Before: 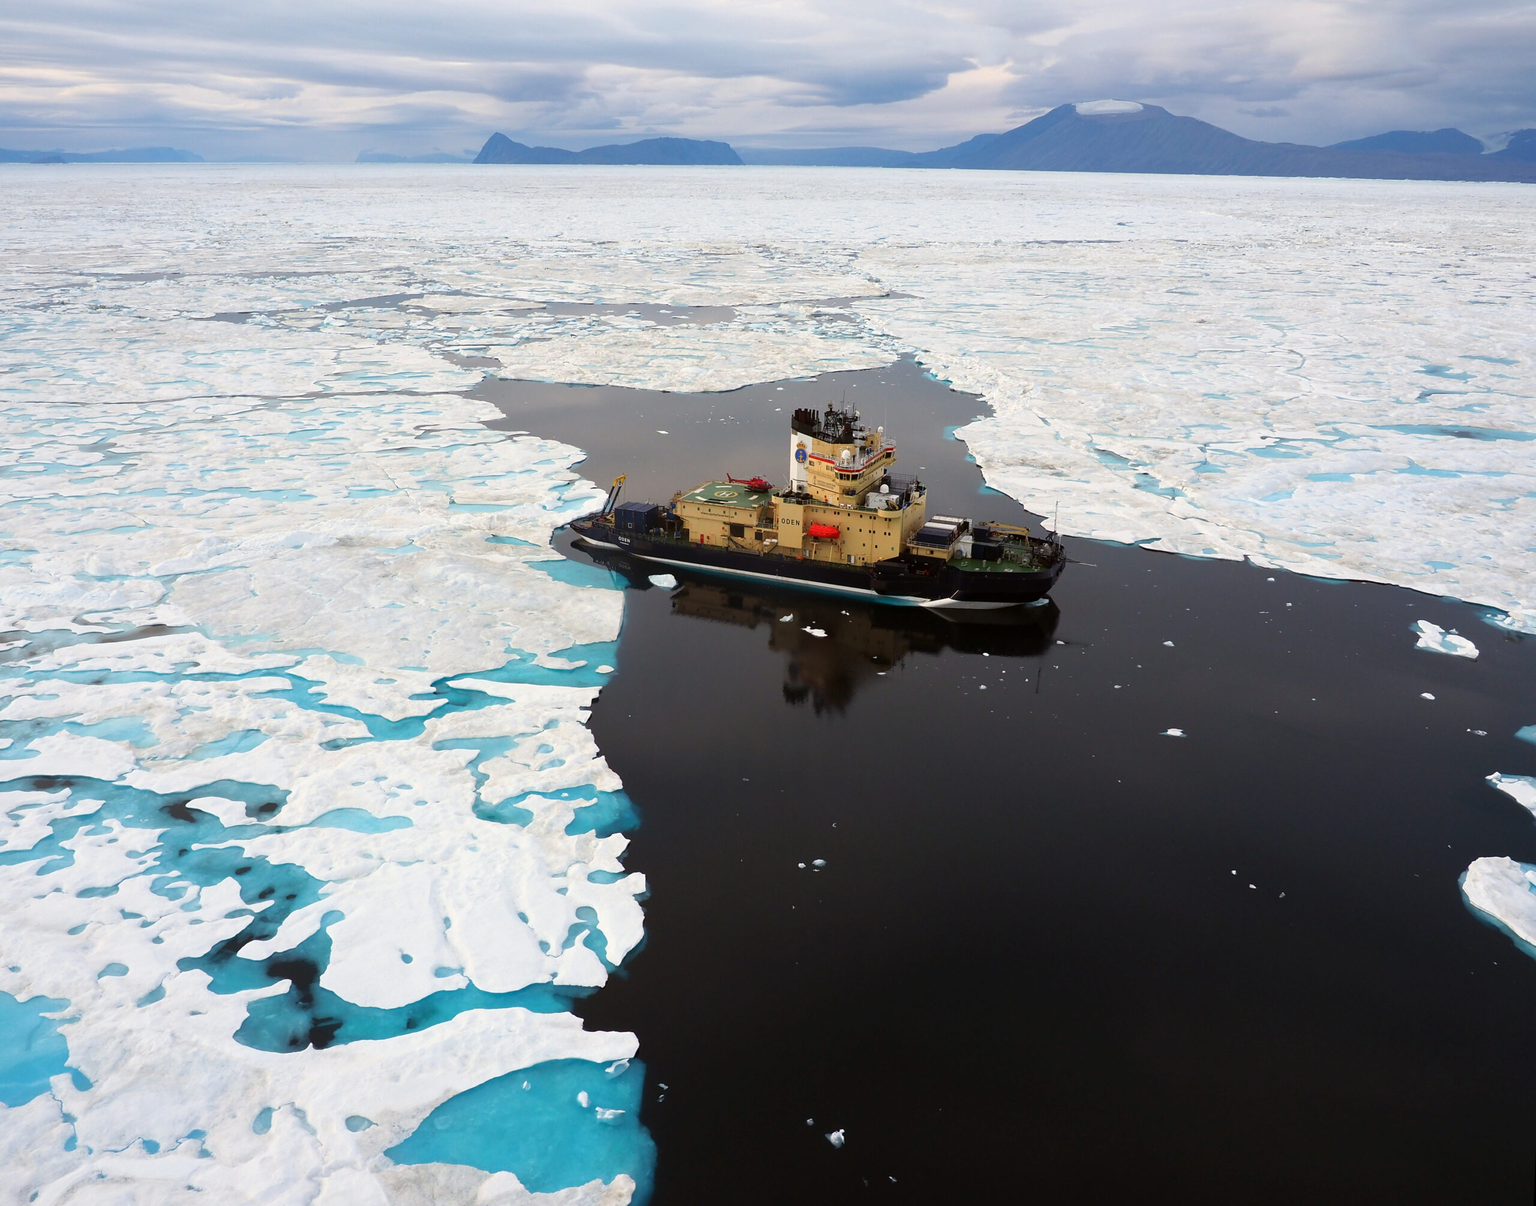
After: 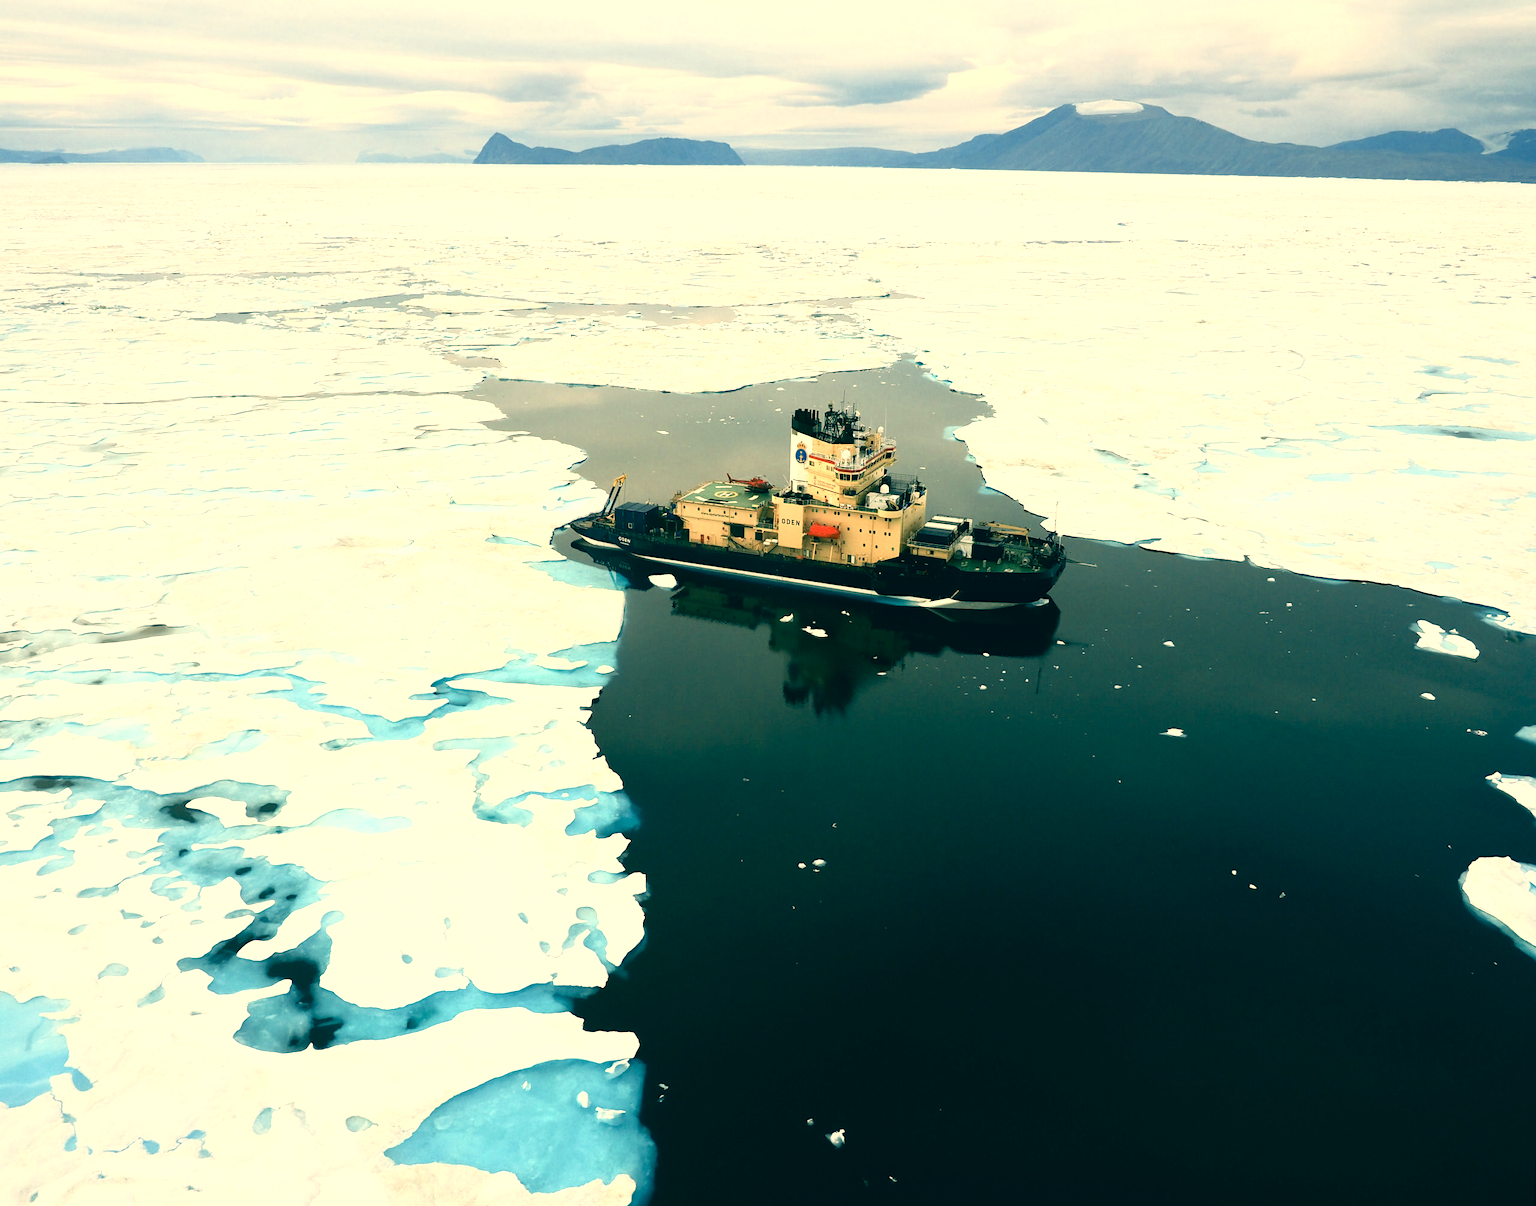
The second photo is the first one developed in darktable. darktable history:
base curve: curves: ch0 [(0, 0) (0.005, 0.002) (0.193, 0.295) (0.399, 0.664) (0.75, 0.928) (1, 1)]
color correction: highlights a* 1.83, highlights b* 34.02, shadows a* -36.68, shadows b* -5.48
color zones: curves: ch0 [(0, 0.473) (0.001, 0.473) (0.226, 0.548) (0.4, 0.589) (0.525, 0.54) (0.728, 0.403) (0.999, 0.473) (1, 0.473)]; ch1 [(0, 0.619) (0.001, 0.619) (0.234, 0.388) (0.4, 0.372) (0.528, 0.422) (0.732, 0.53) (0.999, 0.619) (1, 0.619)]; ch2 [(0, 0.547) (0.001, 0.547) (0.226, 0.45) (0.4, 0.525) (0.525, 0.585) (0.8, 0.511) (0.999, 0.547) (1, 0.547)]
